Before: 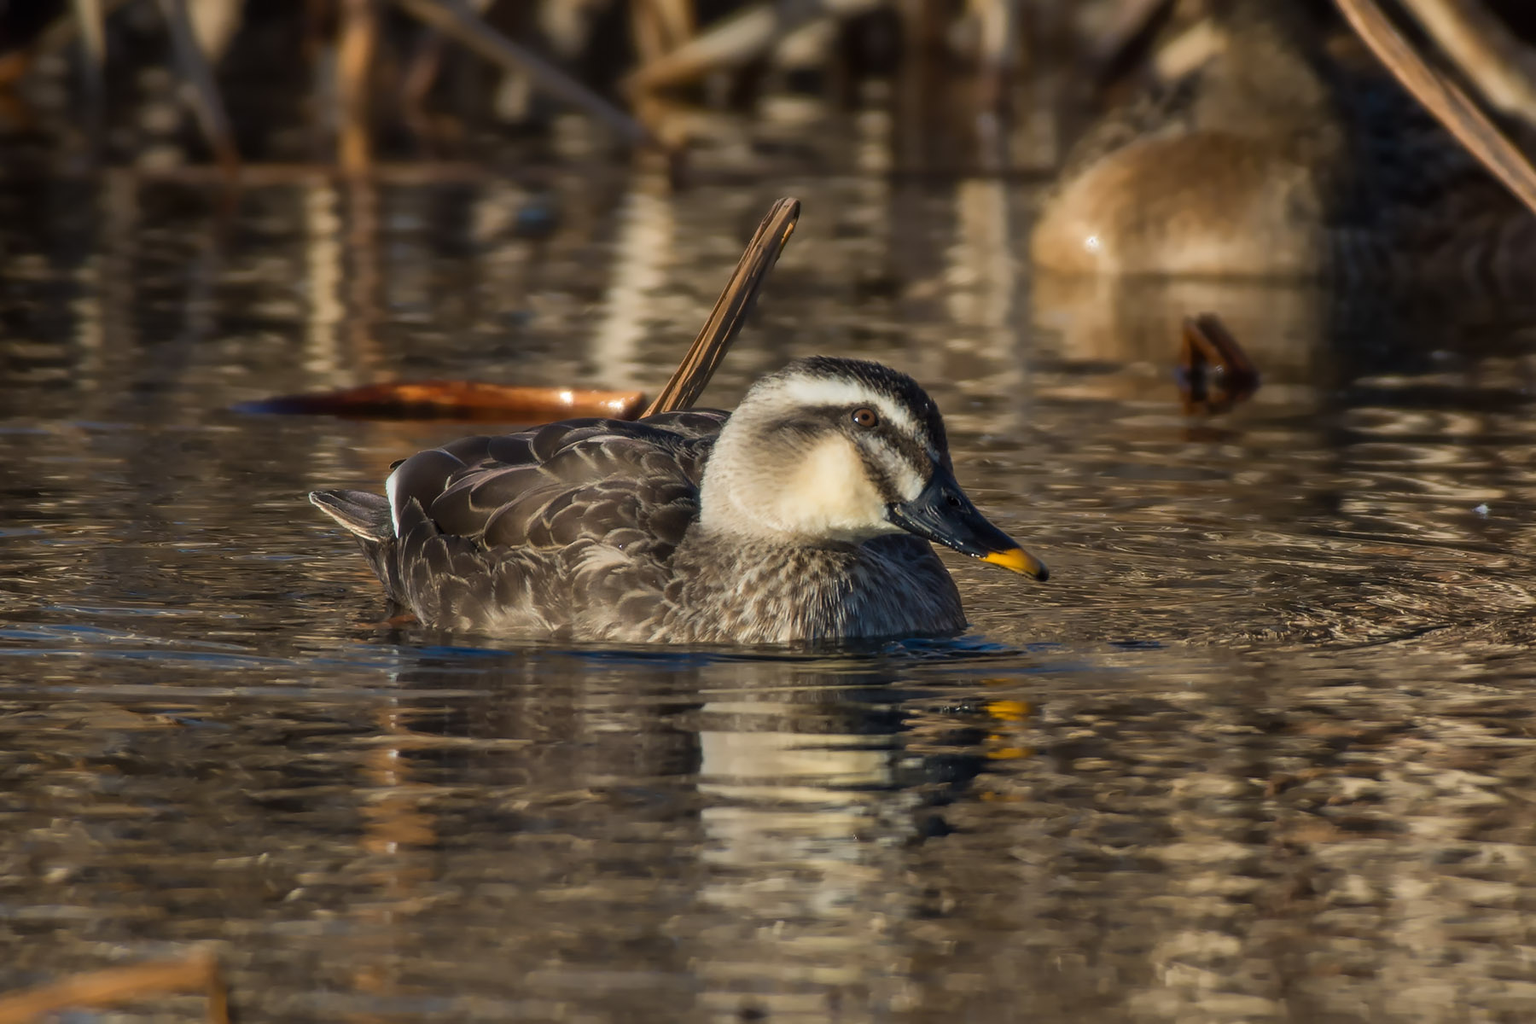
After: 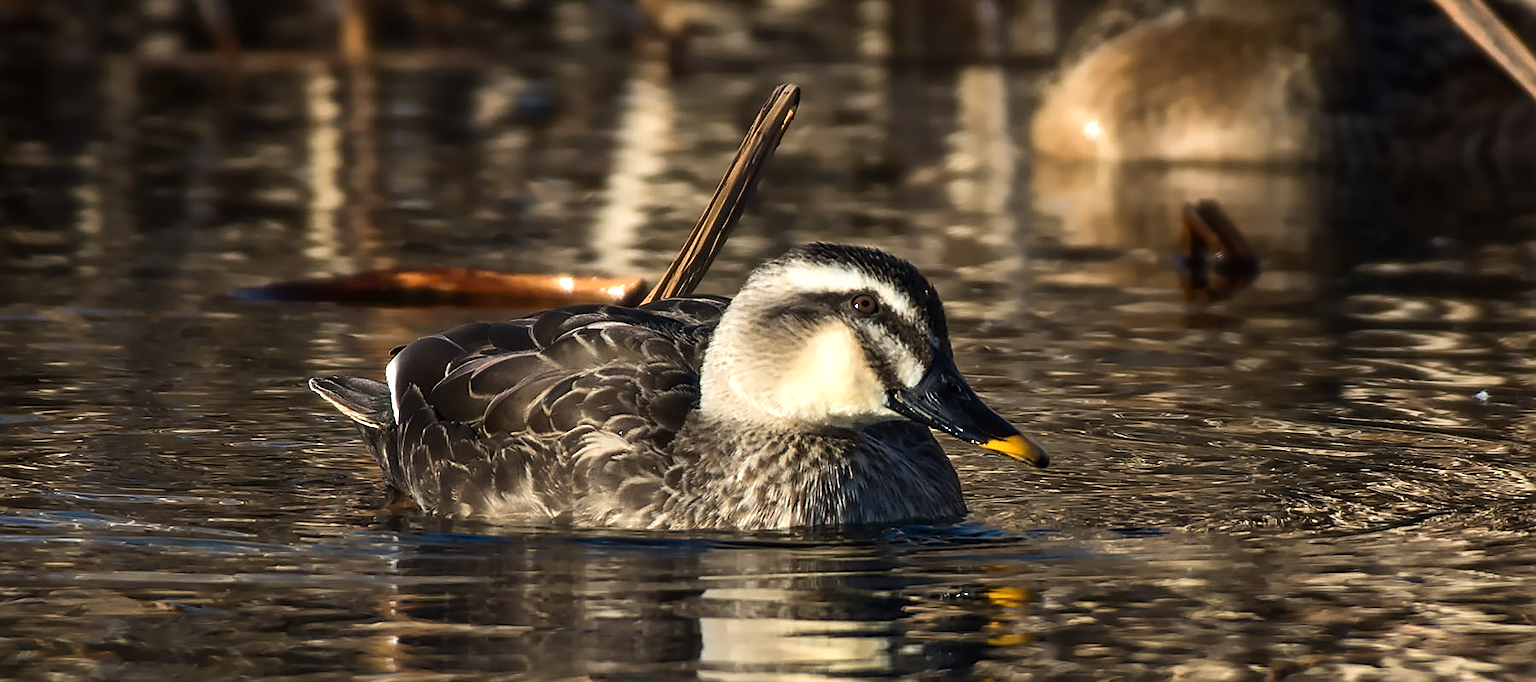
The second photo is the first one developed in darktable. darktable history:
crop: top 11.166%, bottom 22.168%
tone equalizer: -8 EV -0.75 EV, -7 EV -0.7 EV, -6 EV -0.6 EV, -5 EV -0.4 EV, -3 EV 0.4 EV, -2 EV 0.6 EV, -1 EV 0.7 EV, +0 EV 0.75 EV, edges refinement/feathering 500, mask exposure compensation -1.57 EV, preserve details no
sharpen: on, module defaults
